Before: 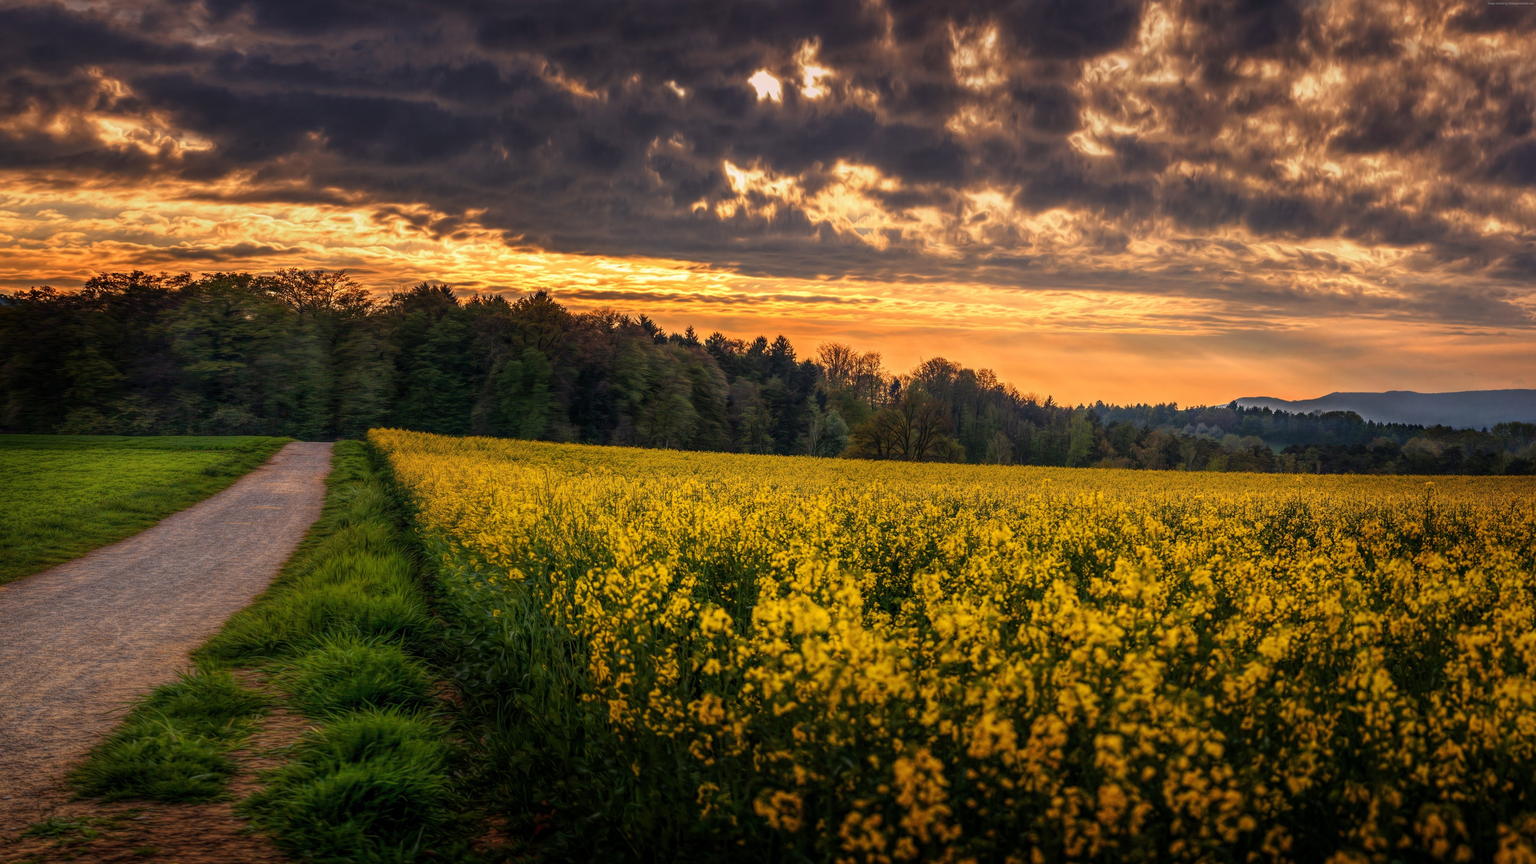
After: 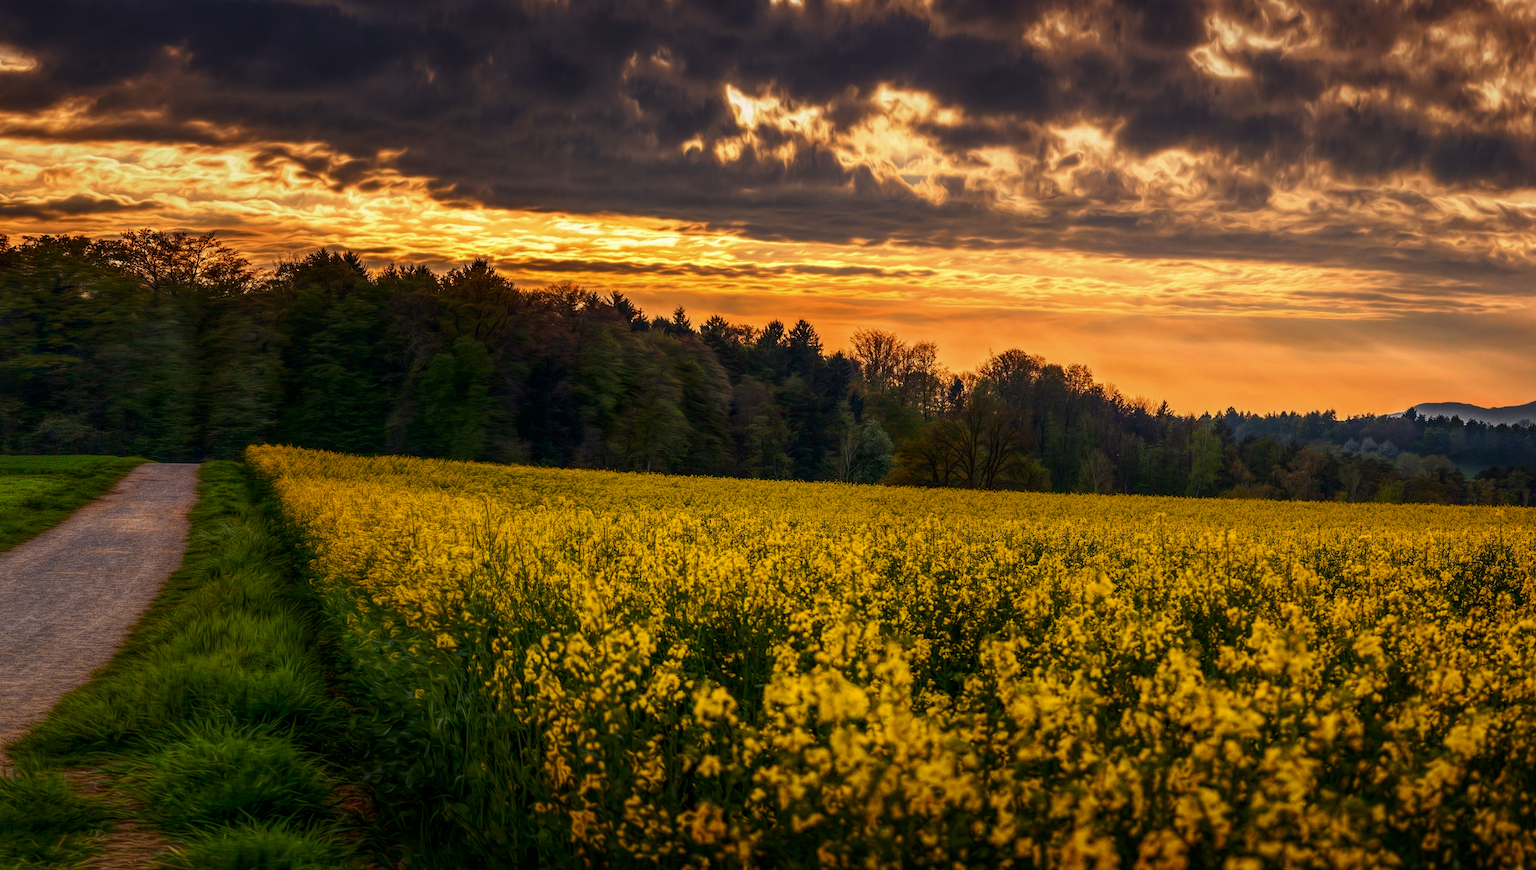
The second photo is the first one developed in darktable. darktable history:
contrast brightness saturation: contrast 0.068, brightness -0.127, saturation 0.059
crop and rotate: left 12.072%, top 11.386%, right 13.646%, bottom 13.782%
